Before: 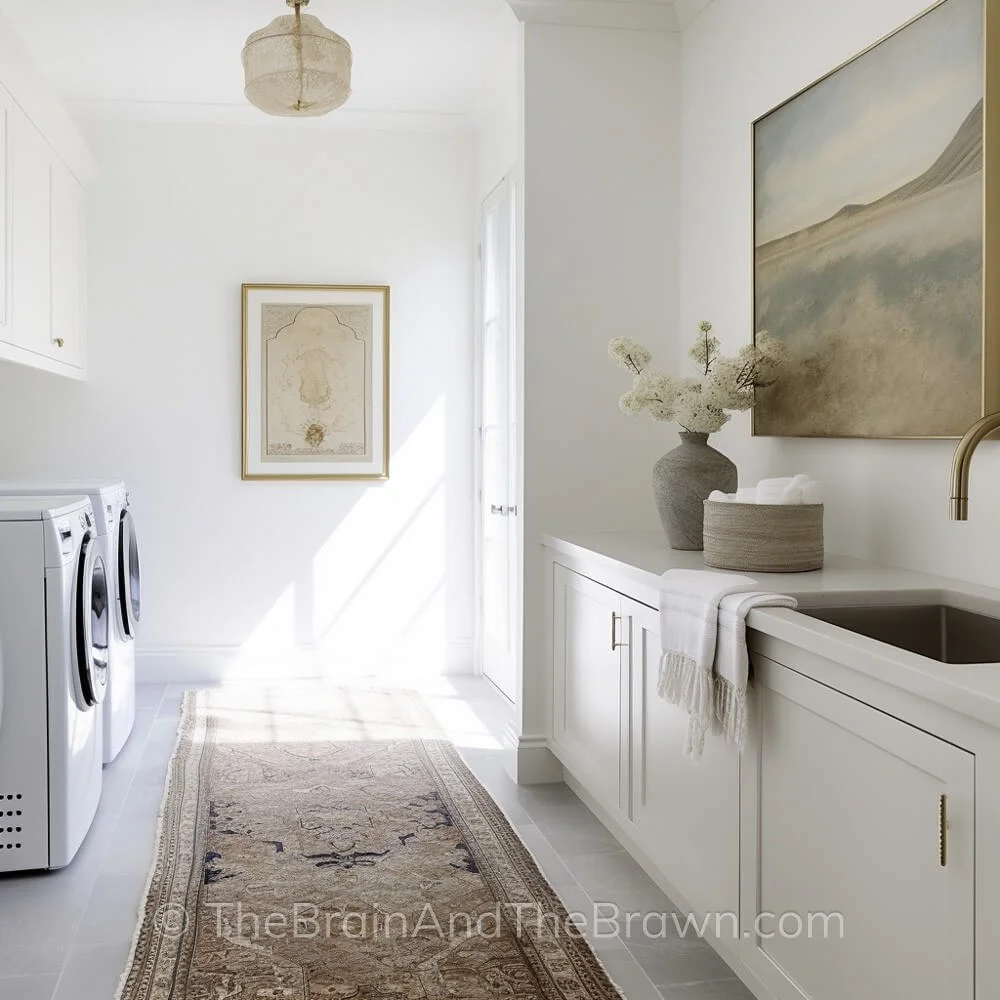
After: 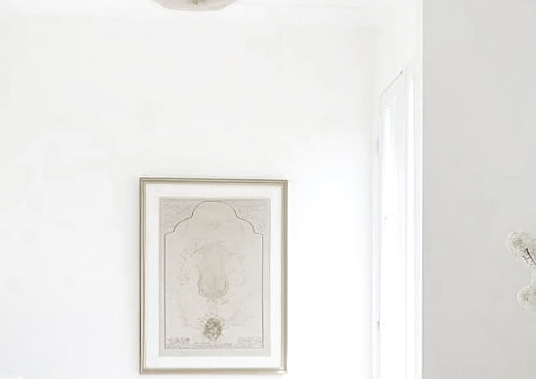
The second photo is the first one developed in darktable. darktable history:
exposure: black level correction -0.028, compensate highlight preservation false
sharpen: on, module defaults
local contrast: mode bilateral grid, contrast 20, coarseness 51, detail 132%, midtone range 0.2
shadows and highlights: shadows -69.64, highlights 34.28, soften with gaussian
levels: levels [0, 0.397, 0.955]
crop: left 10.243%, top 10.629%, right 36.066%, bottom 51.449%
color zones: curves: ch0 [(0, 0.487) (0.241, 0.395) (0.434, 0.373) (0.658, 0.412) (0.838, 0.487)]; ch1 [(0, 0) (0.053, 0.053) (0.211, 0.202) (0.579, 0.259) (0.781, 0.241)]
